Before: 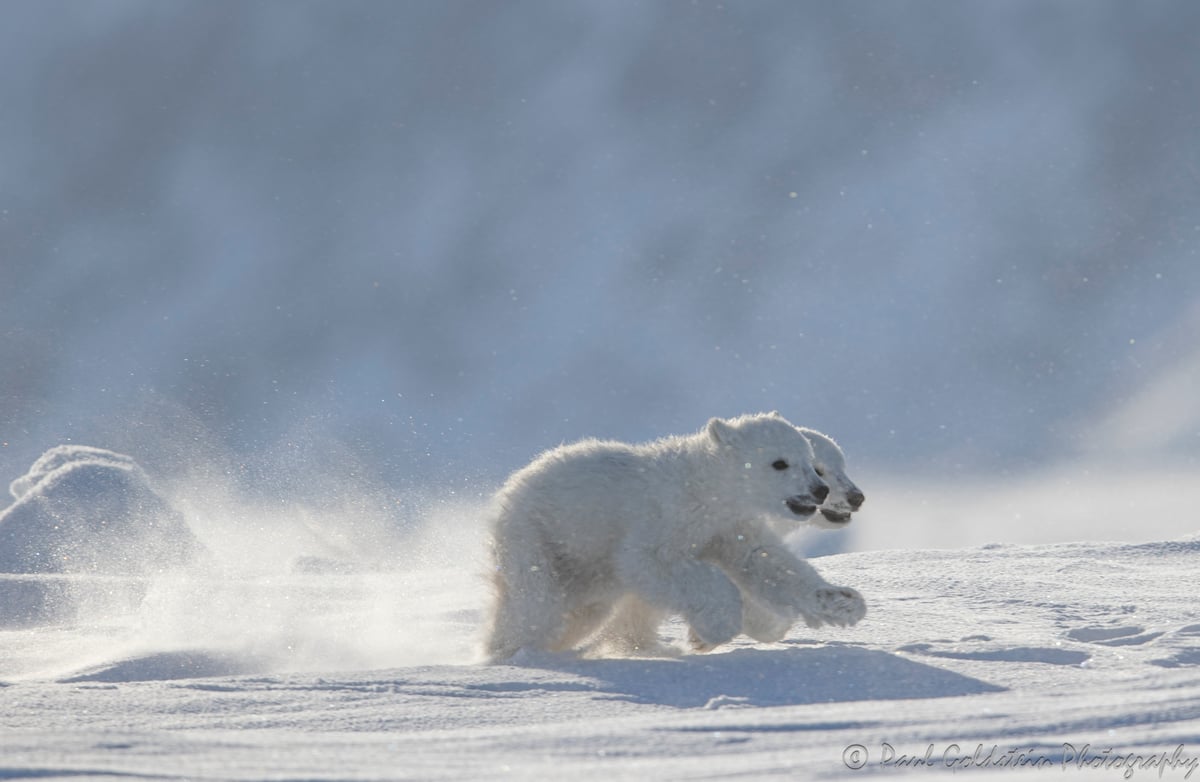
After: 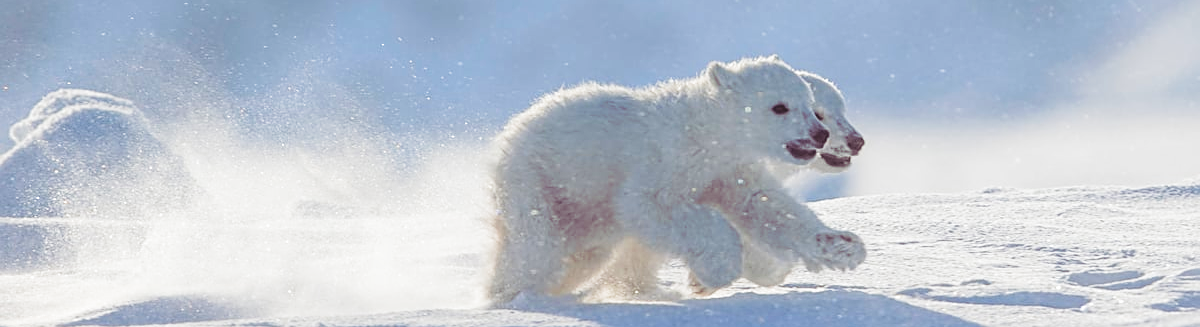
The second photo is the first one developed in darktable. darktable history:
contrast brightness saturation: contrast 0.2, brightness 0.16, saturation 0.22
crop: top 45.551%, bottom 12.262%
split-toning: shadows › hue 316.8°, shadows › saturation 0.47, highlights › hue 201.6°, highlights › saturation 0, balance -41.97, compress 28.01%
color balance rgb: perceptual saturation grading › global saturation 20%, perceptual saturation grading › highlights -25%, perceptual saturation grading › shadows 50%
local contrast: detail 110%
sharpen: on, module defaults
